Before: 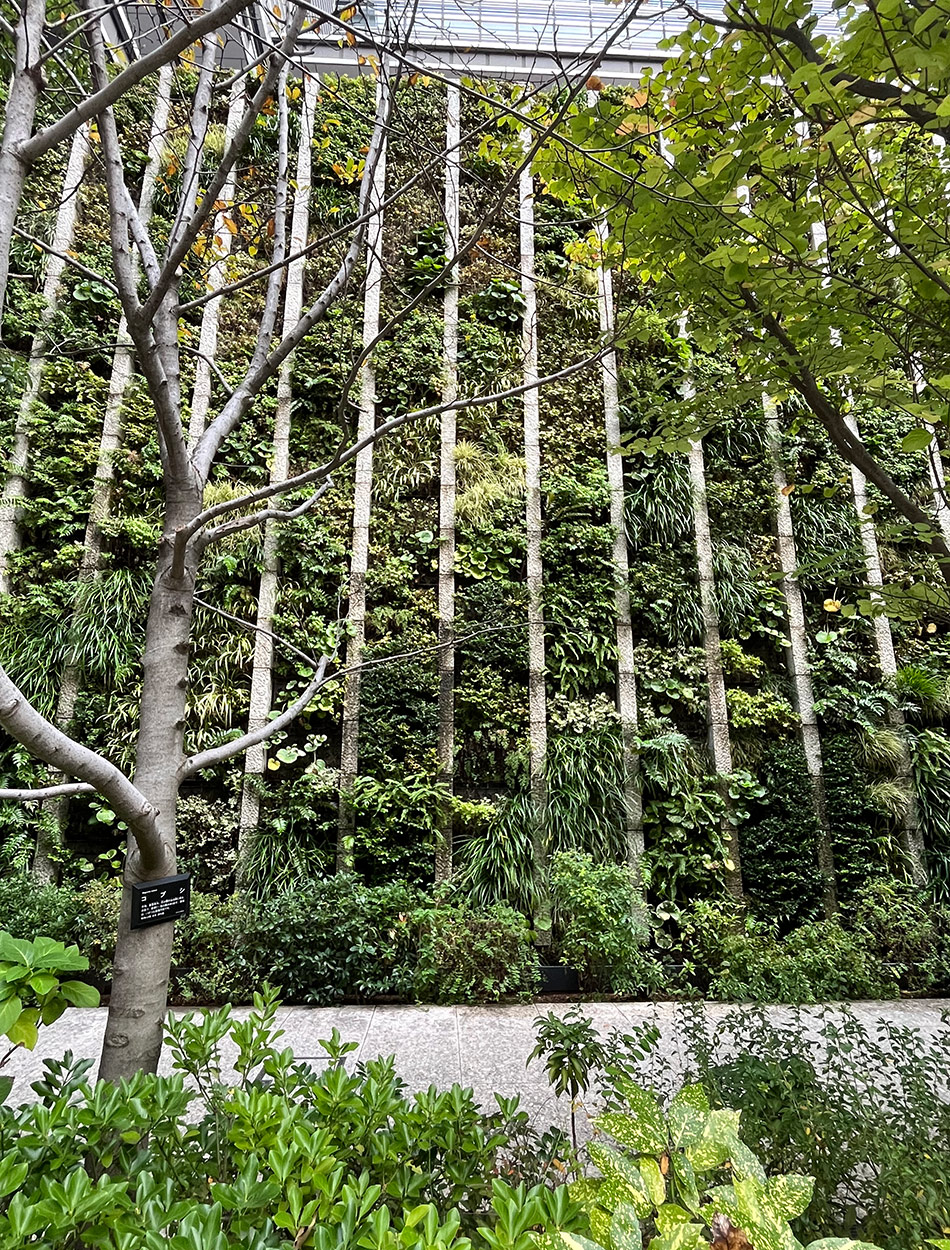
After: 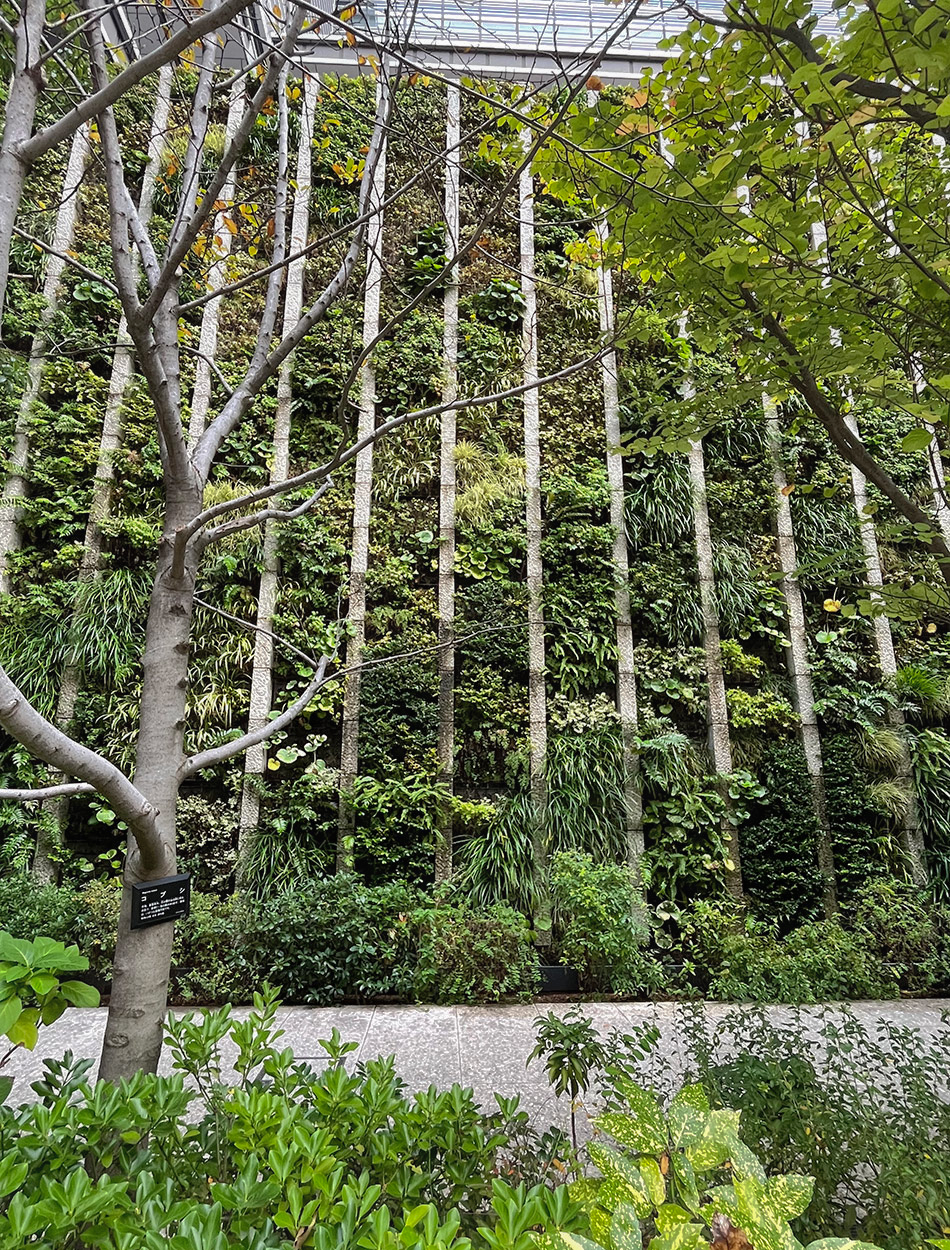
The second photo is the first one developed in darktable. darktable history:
shadows and highlights: shadows 40.32, highlights -60.1
contrast equalizer: octaves 7, y [[0.5, 0.5, 0.472, 0.5, 0.5, 0.5], [0.5 ×6], [0.5 ×6], [0 ×6], [0 ×6]]
